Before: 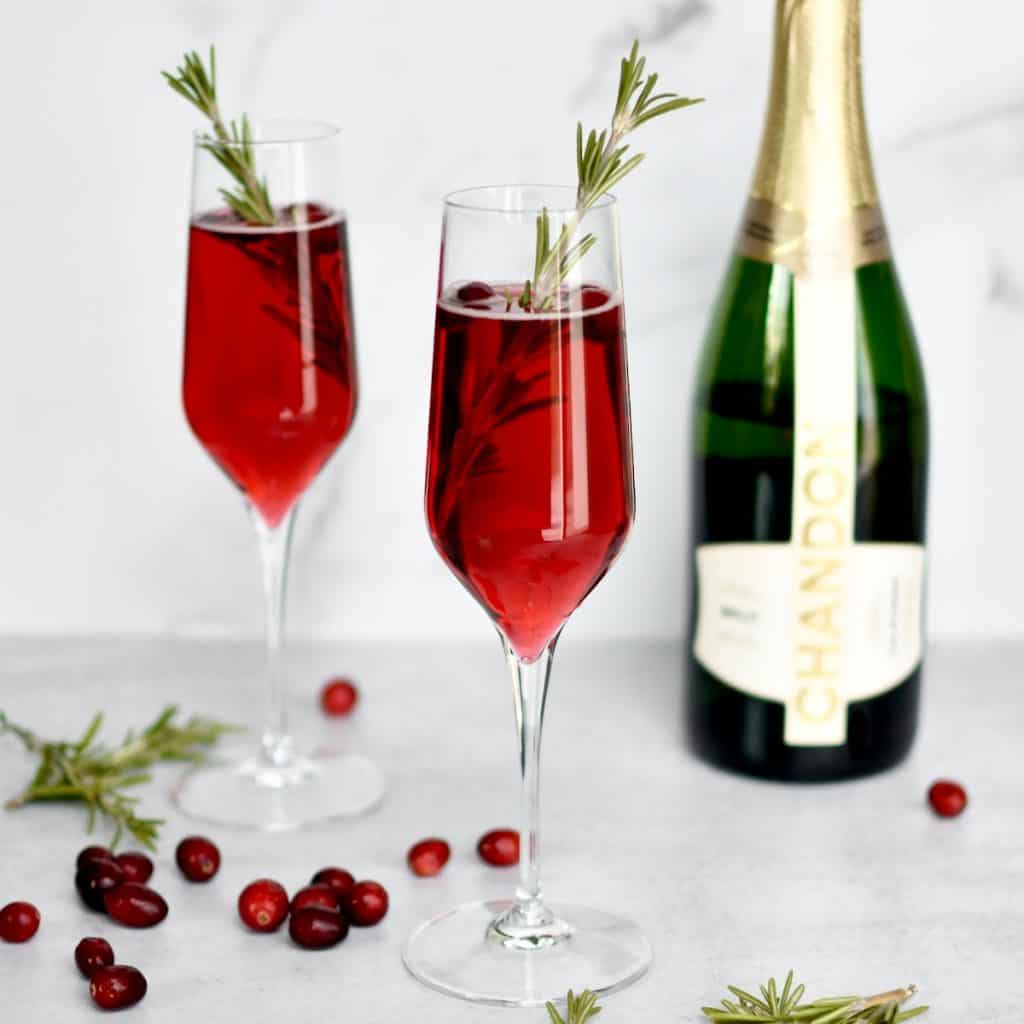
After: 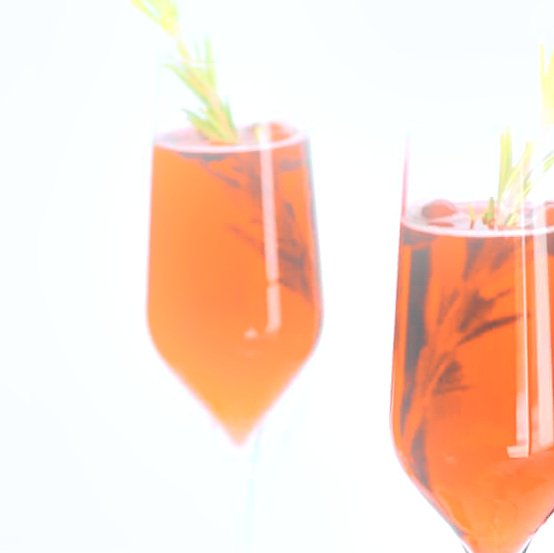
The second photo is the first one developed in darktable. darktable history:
crop and rotate: left 3.047%, top 7.509%, right 42.236%, bottom 37.598%
color zones: curves: ch0 [(0.018, 0.548) (0.197, 0.654) (0.425, 0.447) (0.605, 0.658) (0.732, 0.579)]; ch1 [(0.105, 0.531) (0.224, 0.531) (0.386, 0.39) (0.618, 0.456) (0.732, 0.456) (0.956, 0.421)]; ch2 [(0.039, 0.583) (0.215, 0.465) (0.399, 0.544) (0.465, 0.548) (0.614, 0.447) (0.724, 0.43) (0.882, 0.623) (0.956, 0.632)]
exposure: black level correction -0.002, exposure 0.54 EV, compensate highlight preservation false
rotate and perspective: rotation -0.45°, automatic cropping original format, crop left 0.008, crop right 0.992, crop top 0.012, crop bottom 0.988
color balance rgb: global vibrance 0.5%
color calibration: illuminant as shot in camera, x 0.358, y 0.373, temperature 4628.91 K
shadows and highlights: shadows 10, white point adjustment 1, highlights -40
bloom: threshold 82.5%, strength 16.25%
